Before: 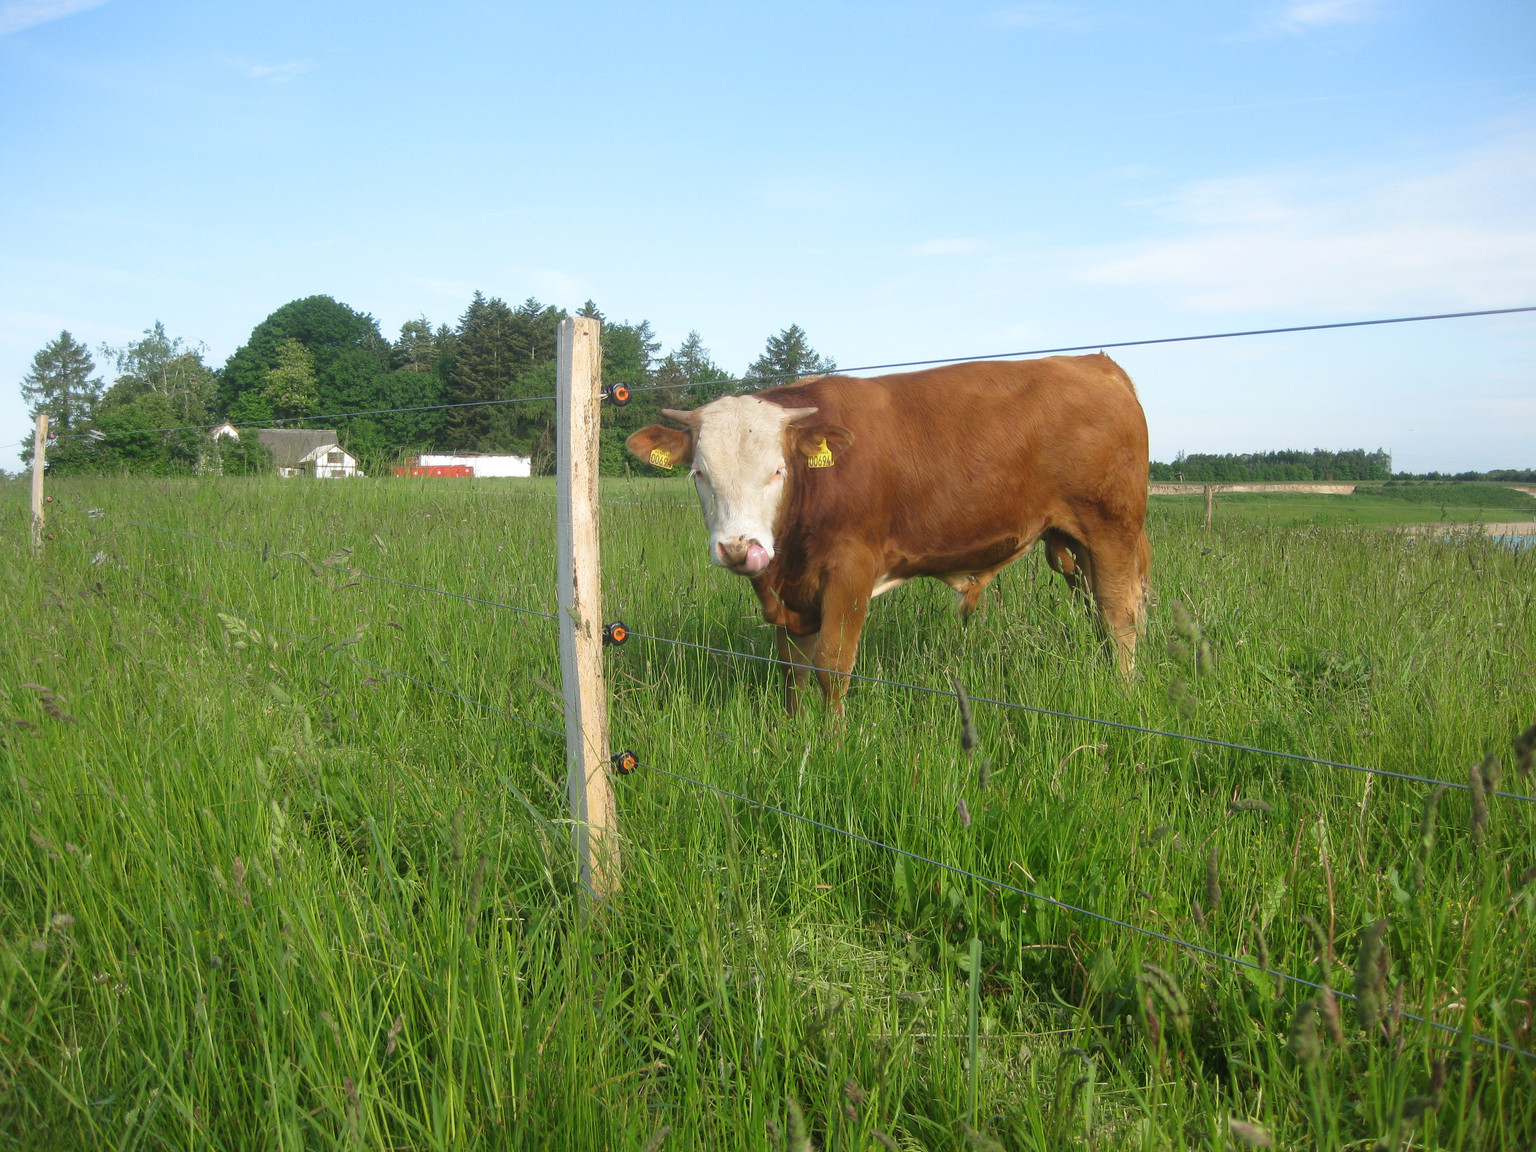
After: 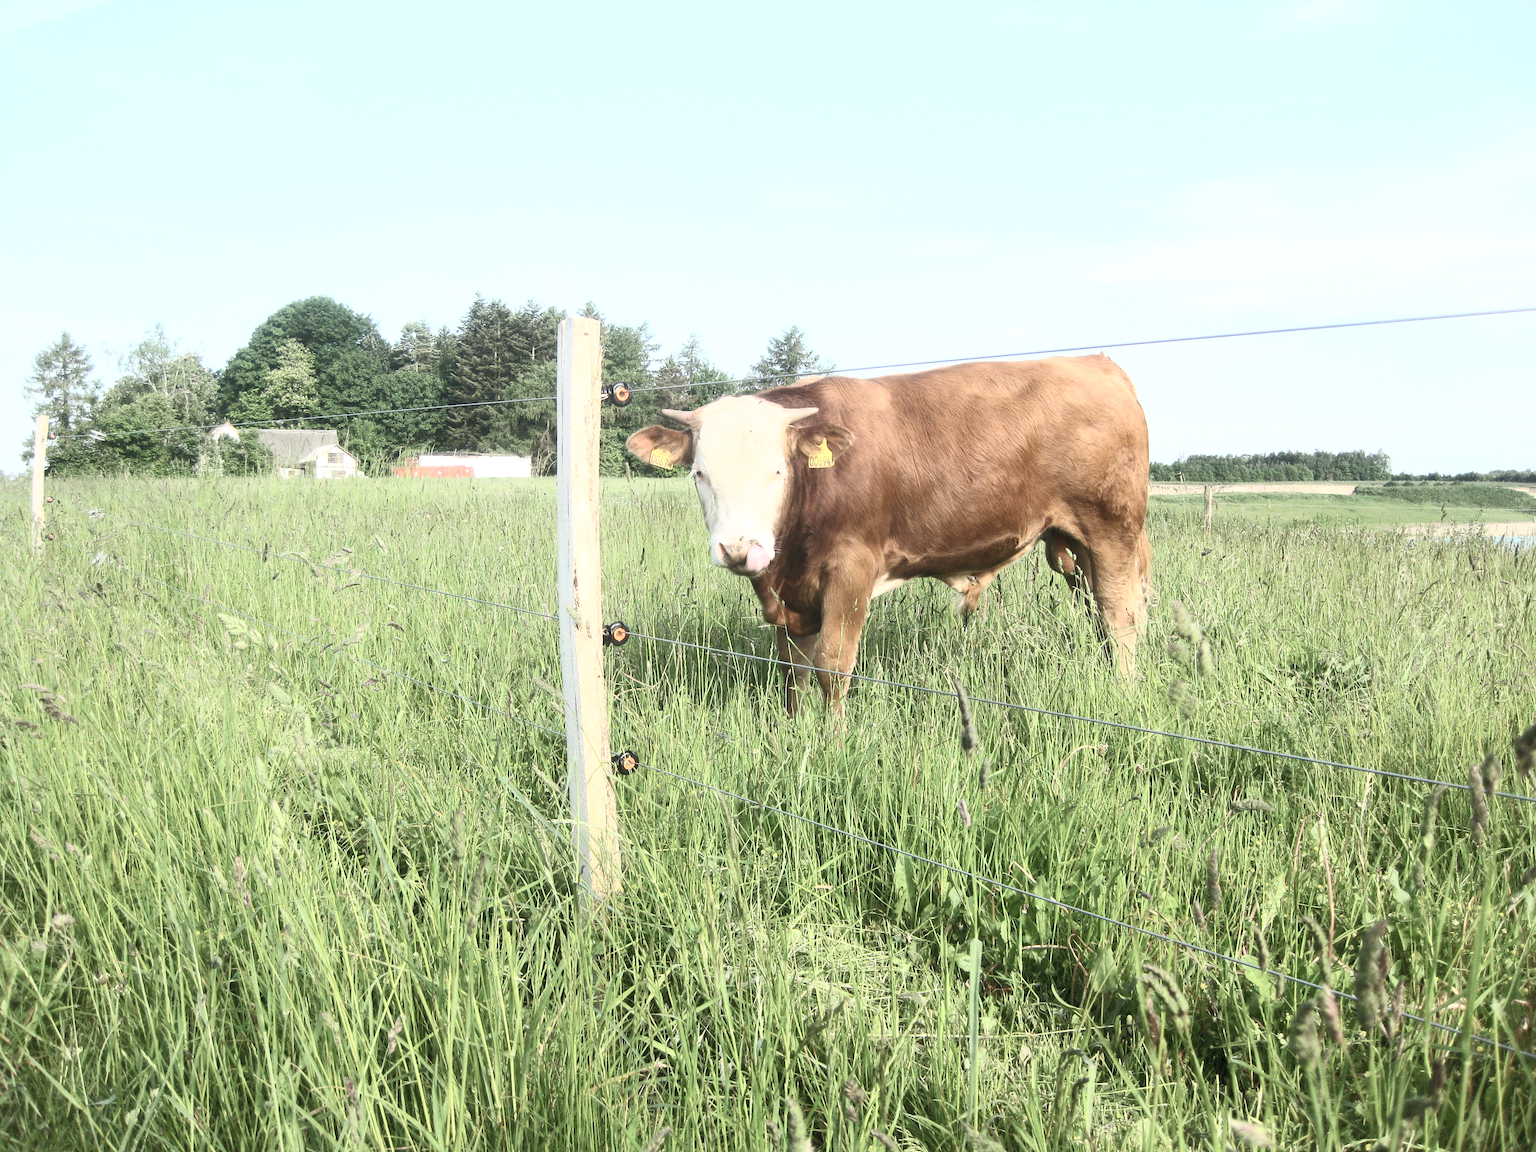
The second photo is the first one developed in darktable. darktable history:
exposure: black level correction 0.005, exposure 0.286 EV, compensate highlight preservation false
contrast brightness saturation: contrast 0.57, brightness 0.57, saturation -0.34
